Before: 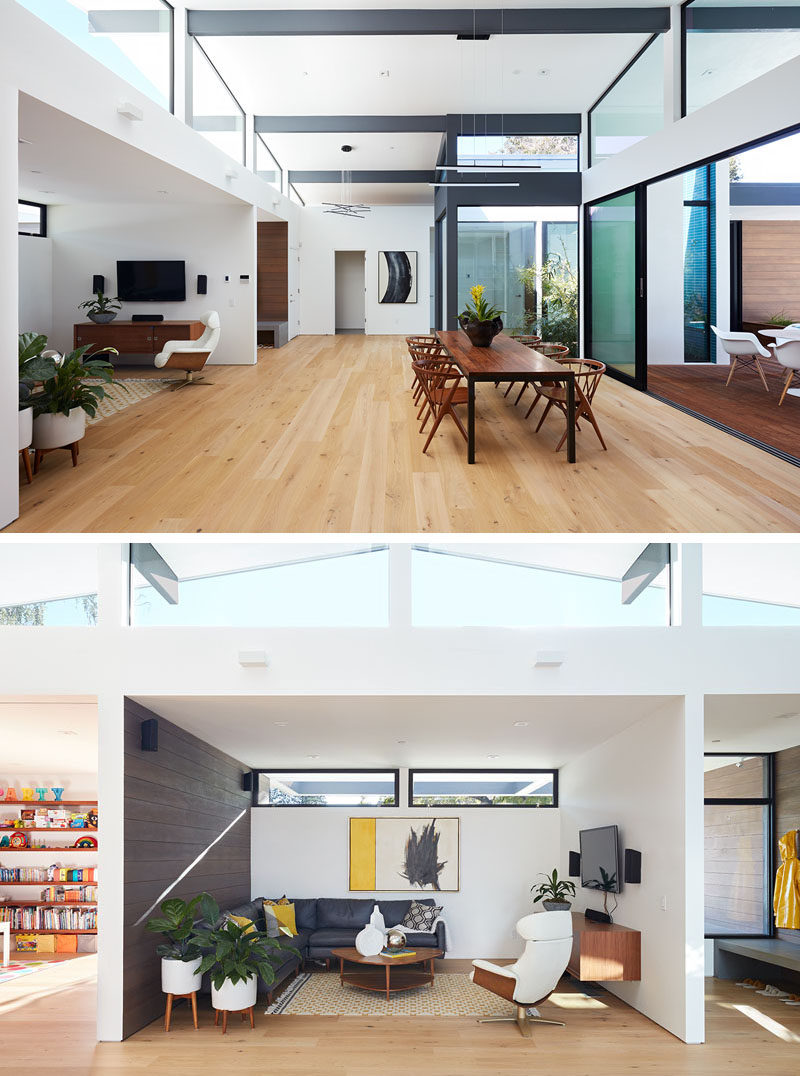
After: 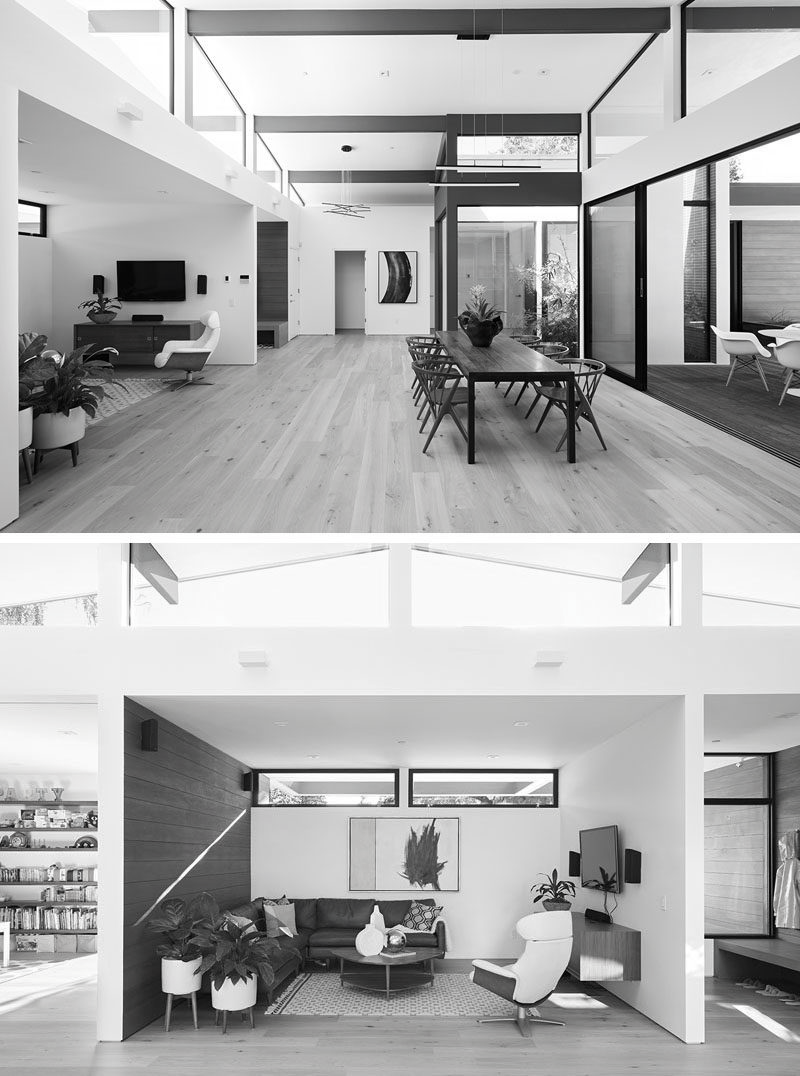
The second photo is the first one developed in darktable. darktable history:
contrast brightness saturation: saturation -0.99
